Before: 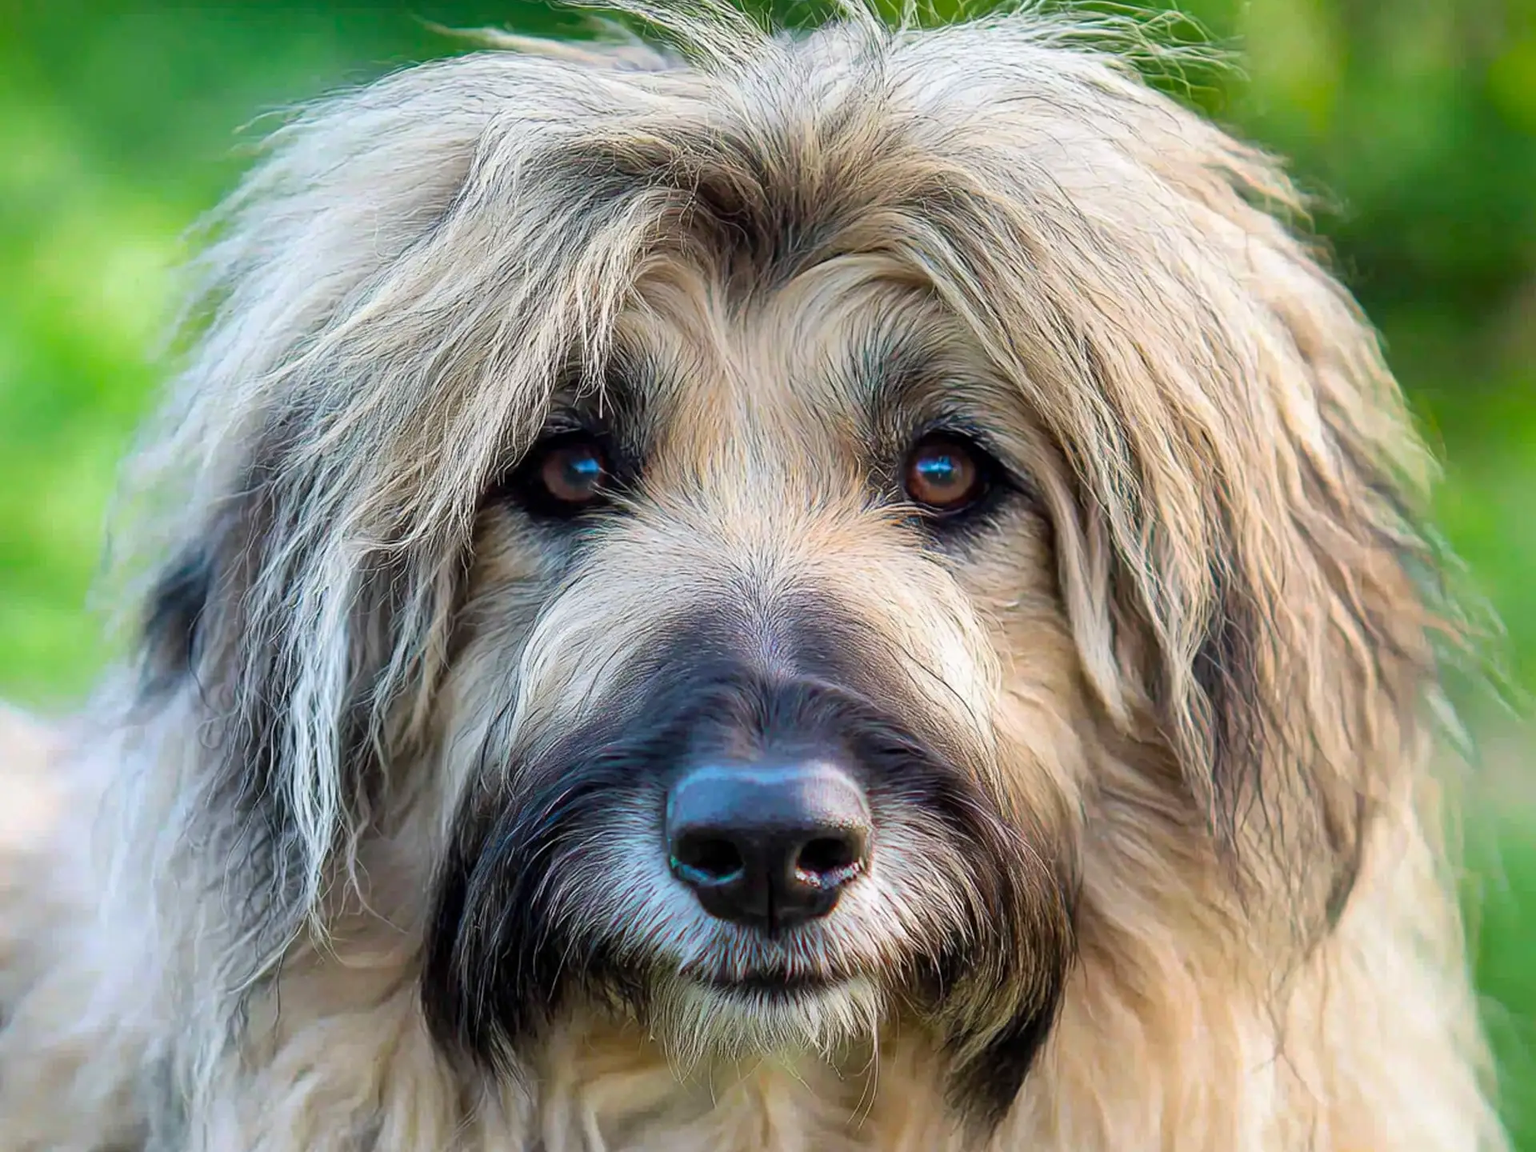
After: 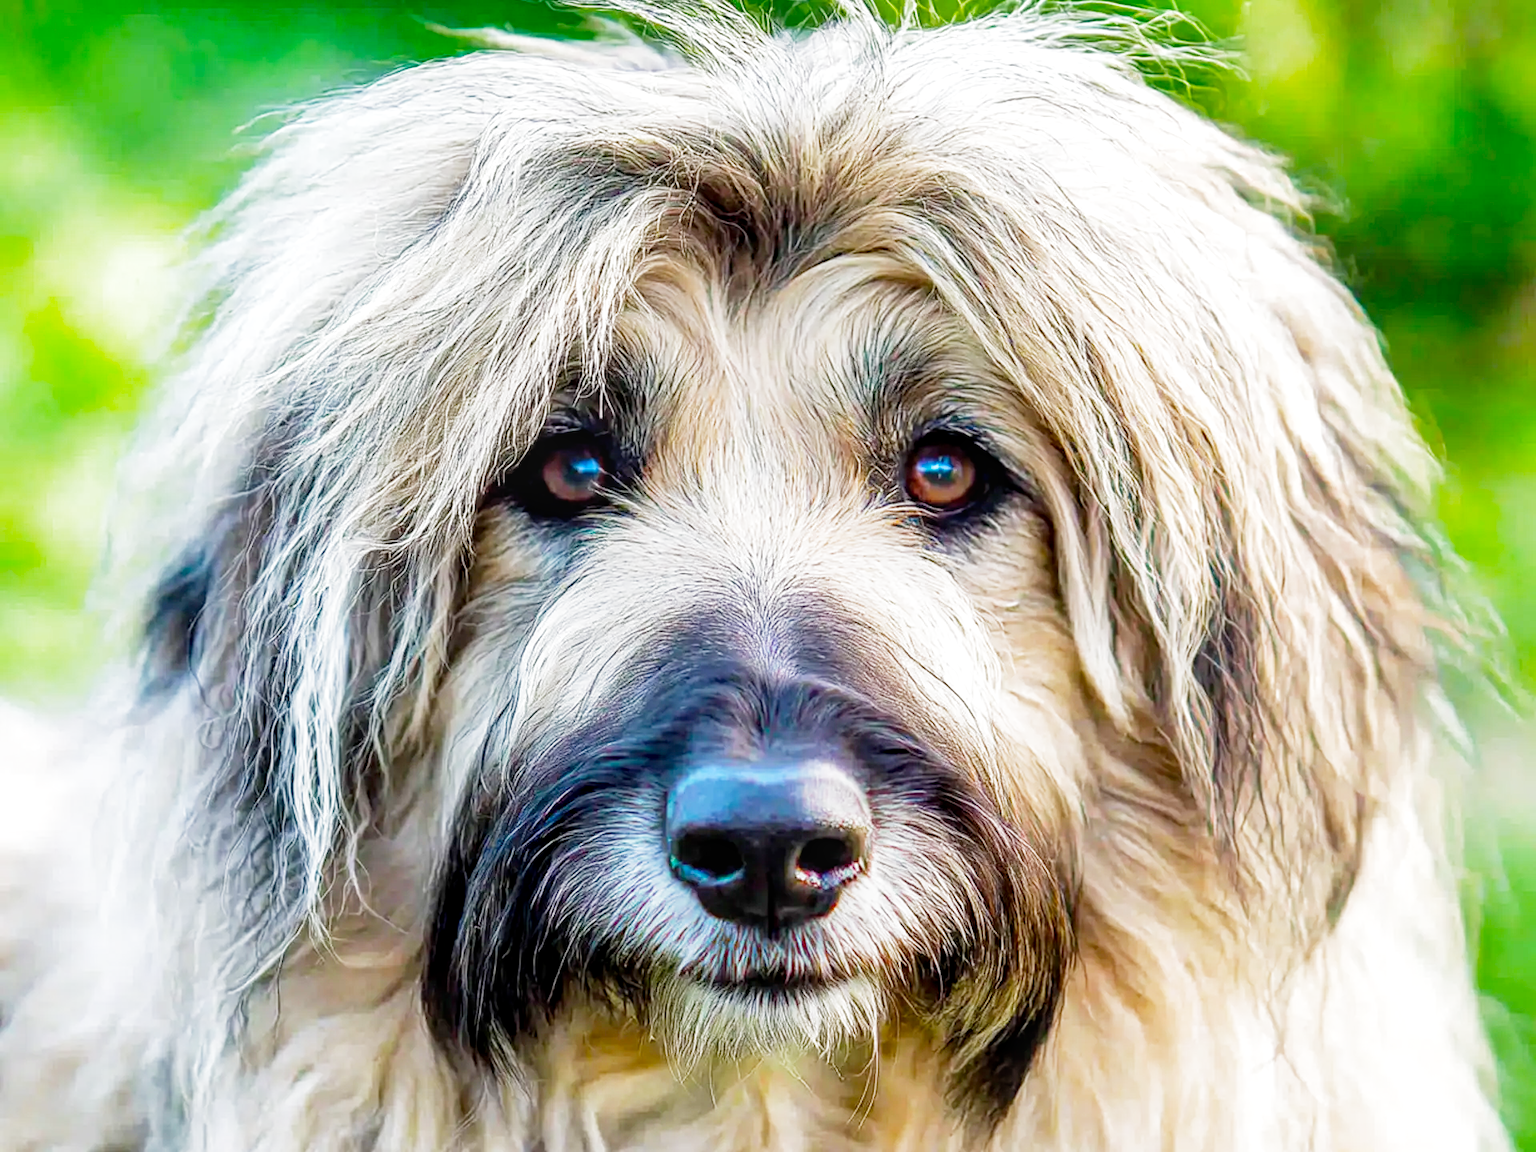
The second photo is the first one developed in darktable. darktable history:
color balance: output saturation 120%
filmic rgb: middle gray luminance 9.23%, black relative exposure -10.55 EV, white relative exposure 3.45 EV, threshold 6 EV, target black luminance 0%, hardness 5.98, latitude 59.69%, contrast 1.087, highlights saturation mix 5%, shadows ↔ highlights balance 29.23%, add noise in highlights 0, preserve chrominance no, color science v3 (2019), use custom middle-gray values true, iterations of high-quality reconstruction 0, contrast in highlights soft, enable highlight reconstruction true
local contrast: on, module defaults
